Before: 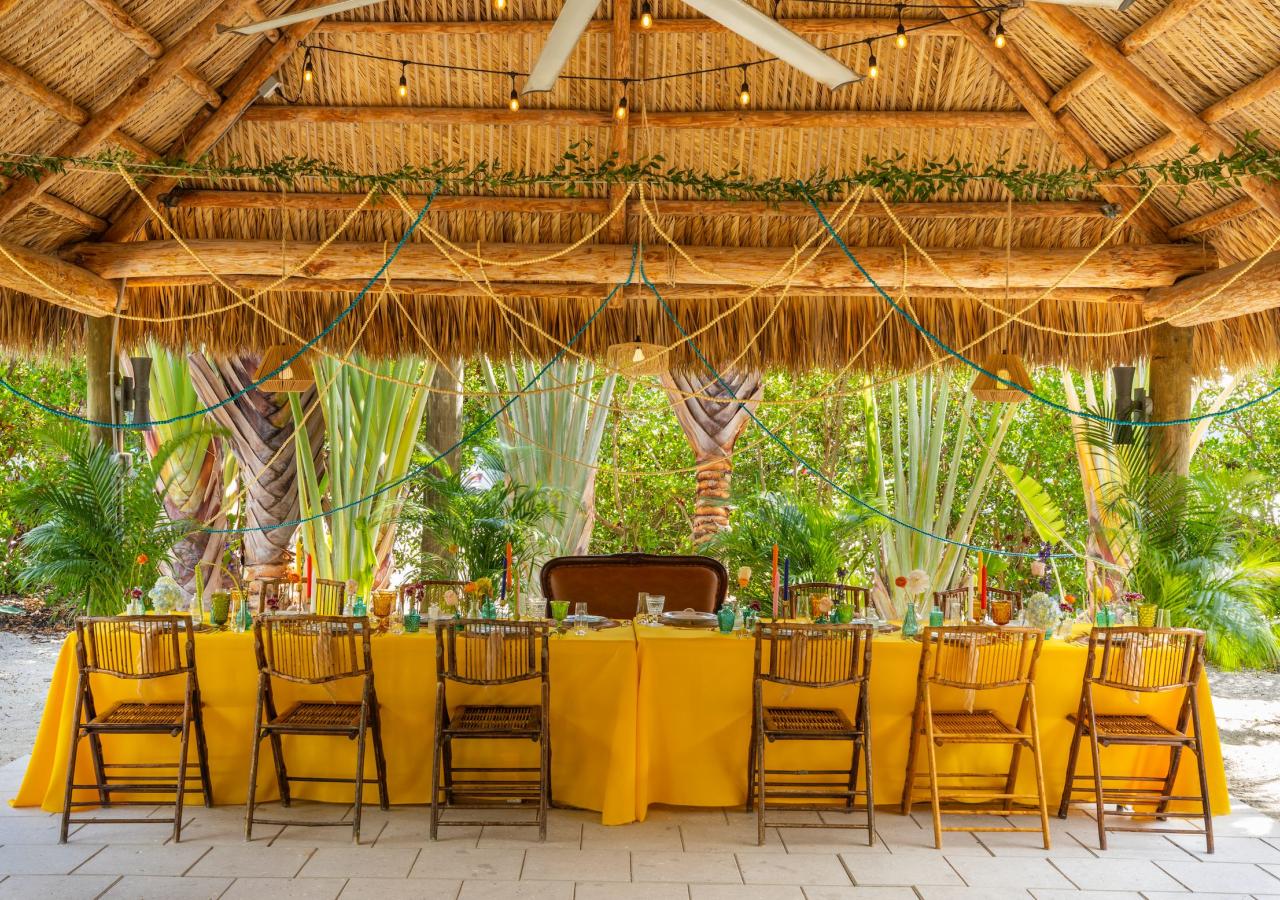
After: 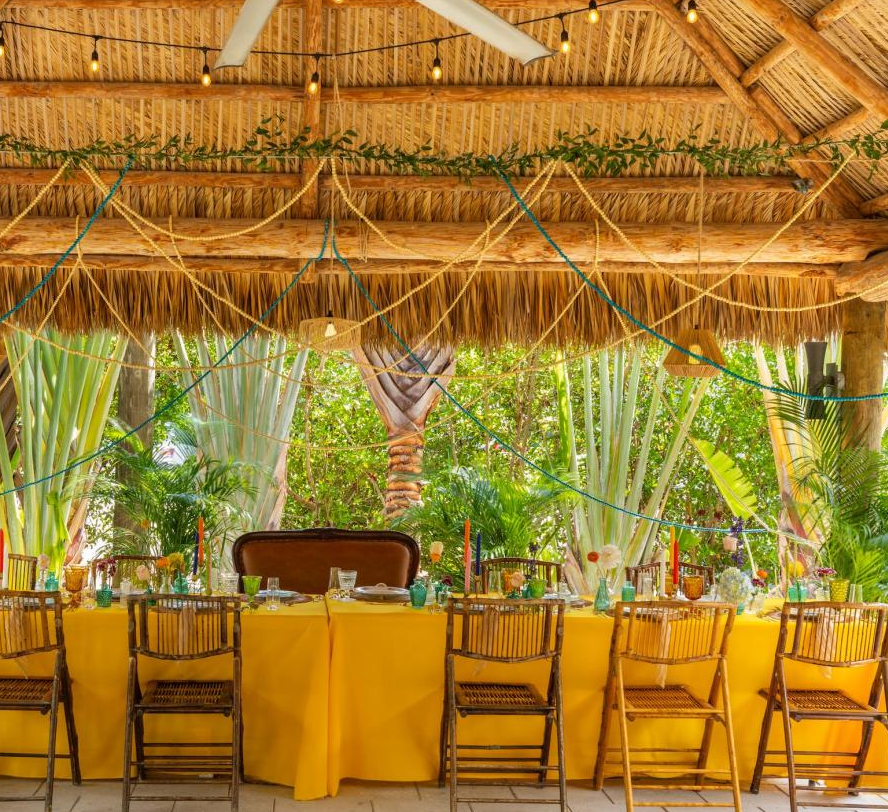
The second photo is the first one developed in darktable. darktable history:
crop and rotate: left 24.079%, top 2.851%, right 6.545%, bottom 6.921%
